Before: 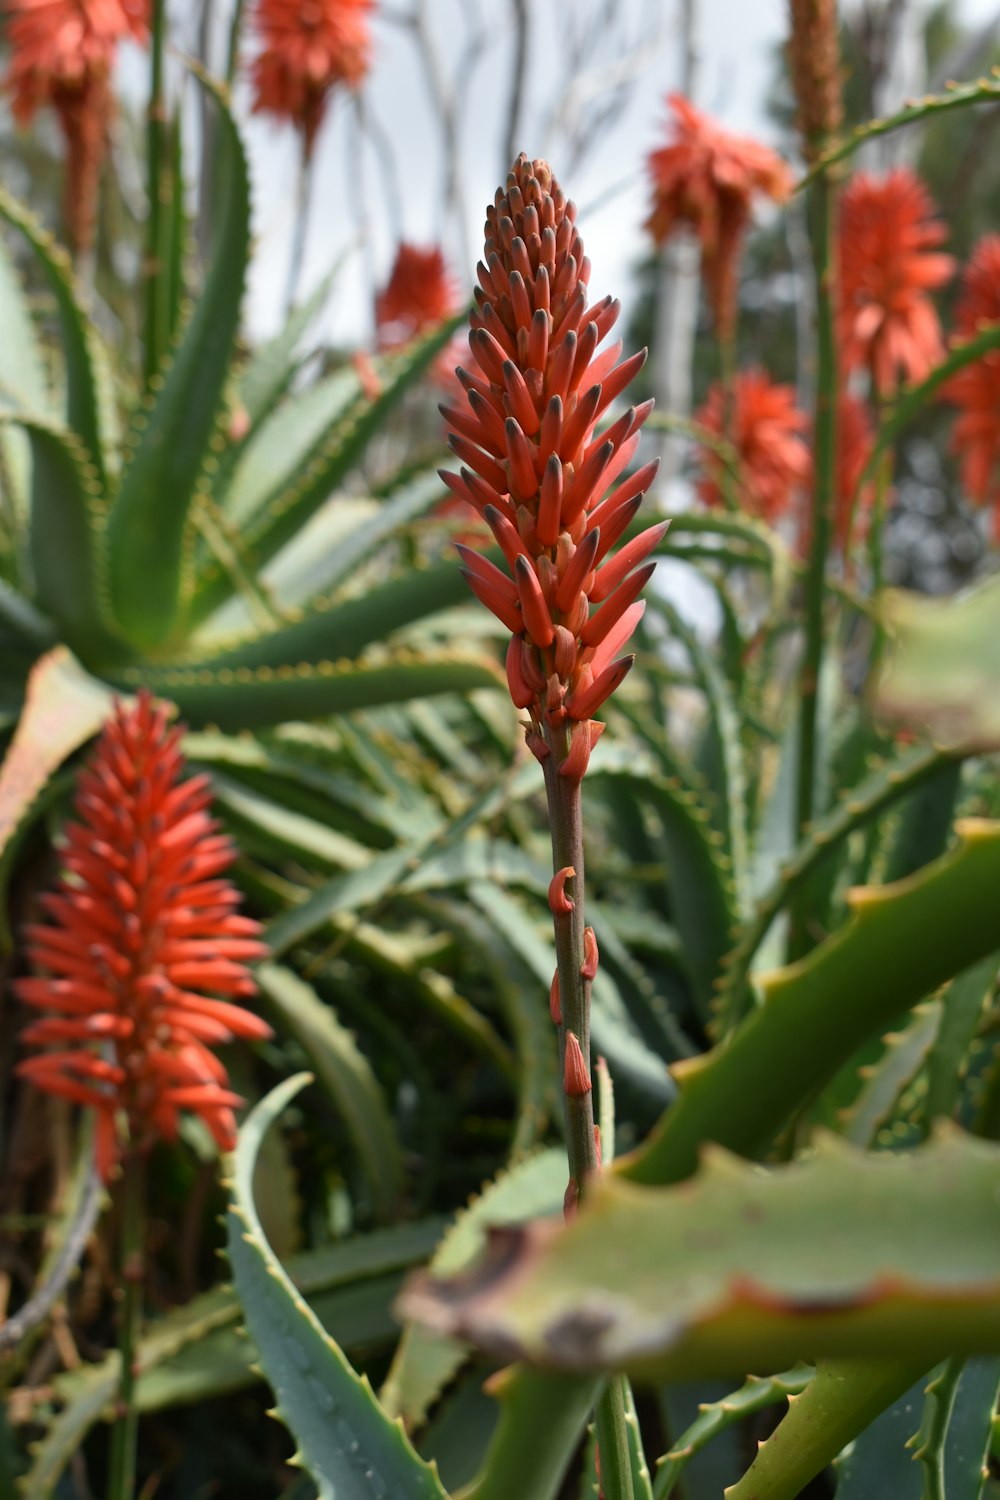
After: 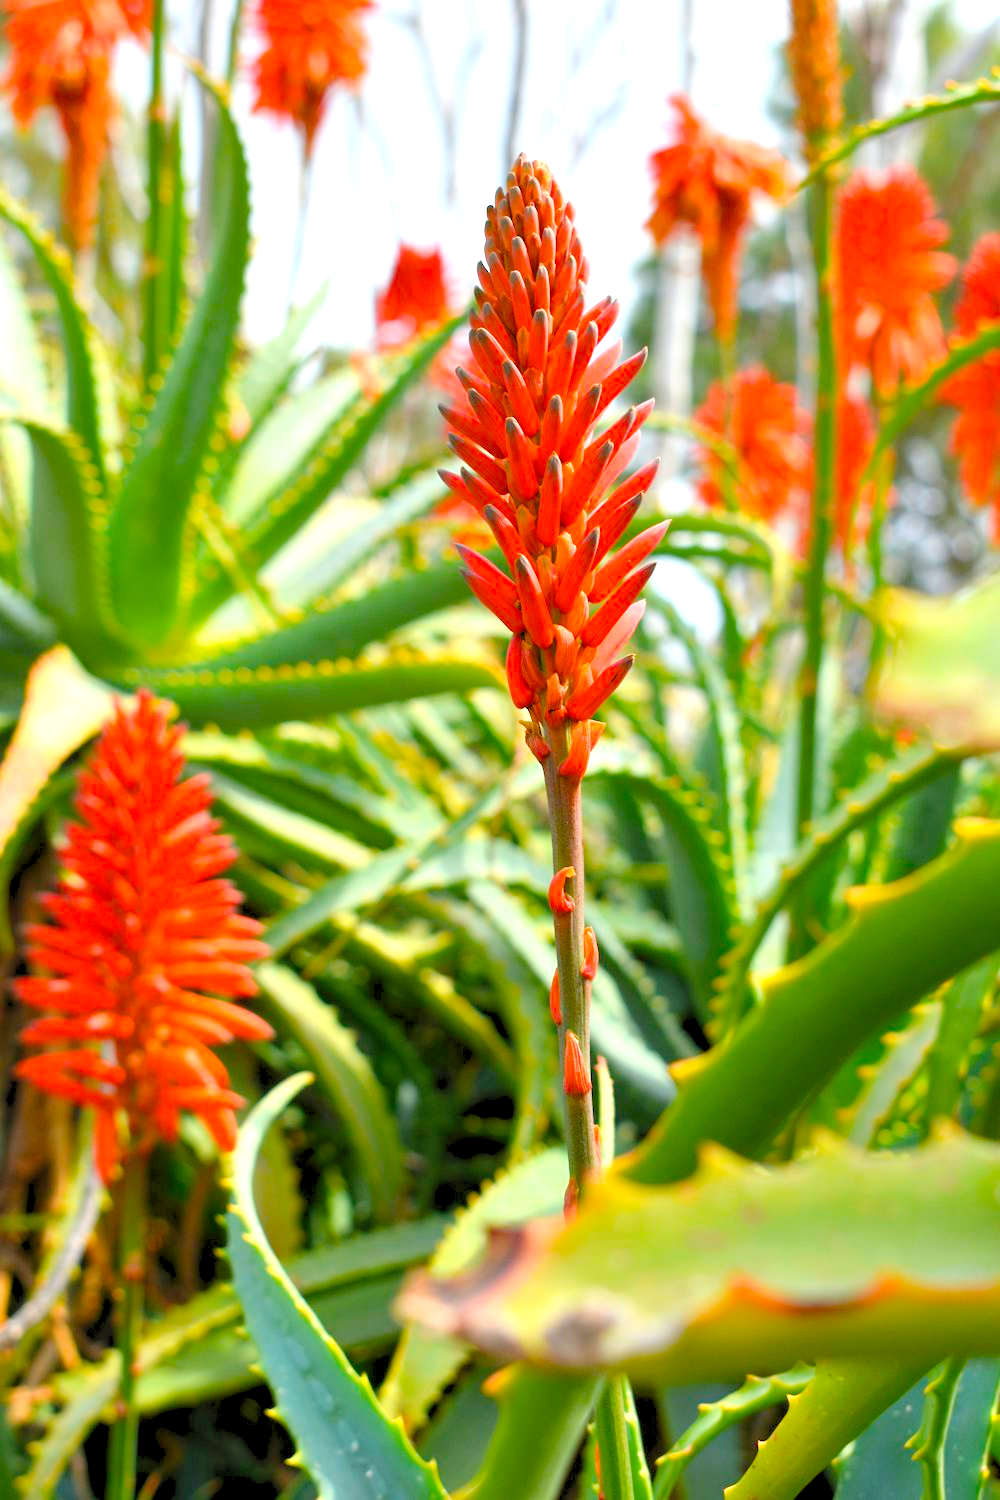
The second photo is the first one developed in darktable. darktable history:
exposure: black level correction 0, exposure 0.877 EV, compensate exposure bias true, compensate highlight preservation false
levels: levels [0.072, 0.414, 0.976]
color balance rgb: linear chroma grading › global chroma 15%, perceptual saturation grading › global saturation 30%
